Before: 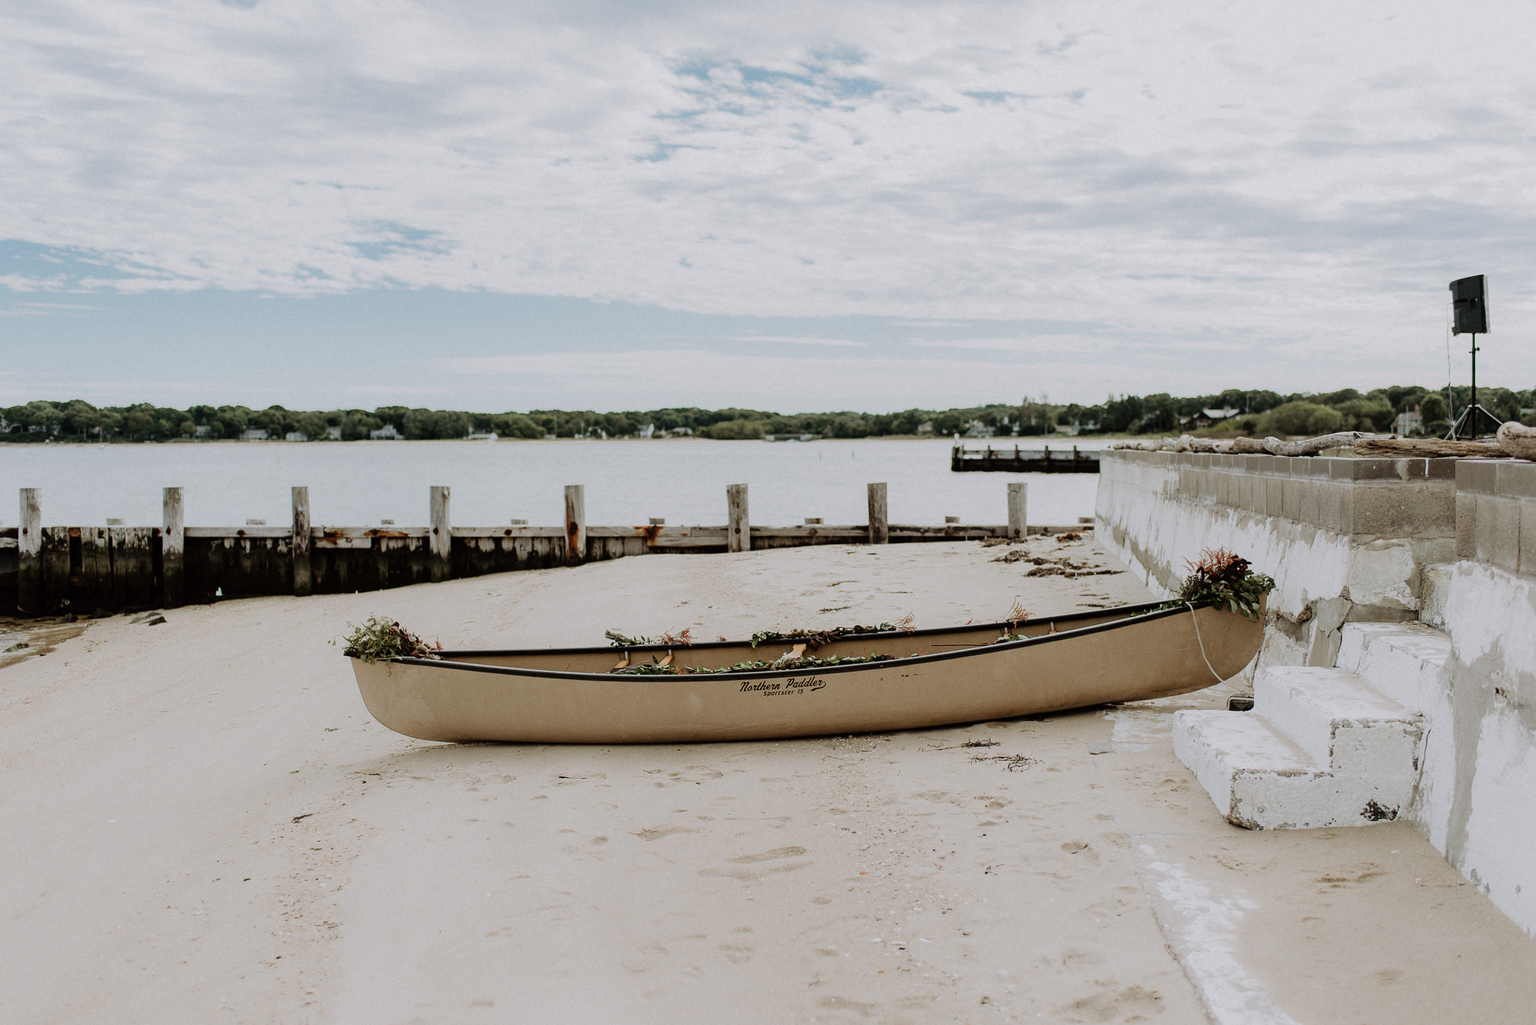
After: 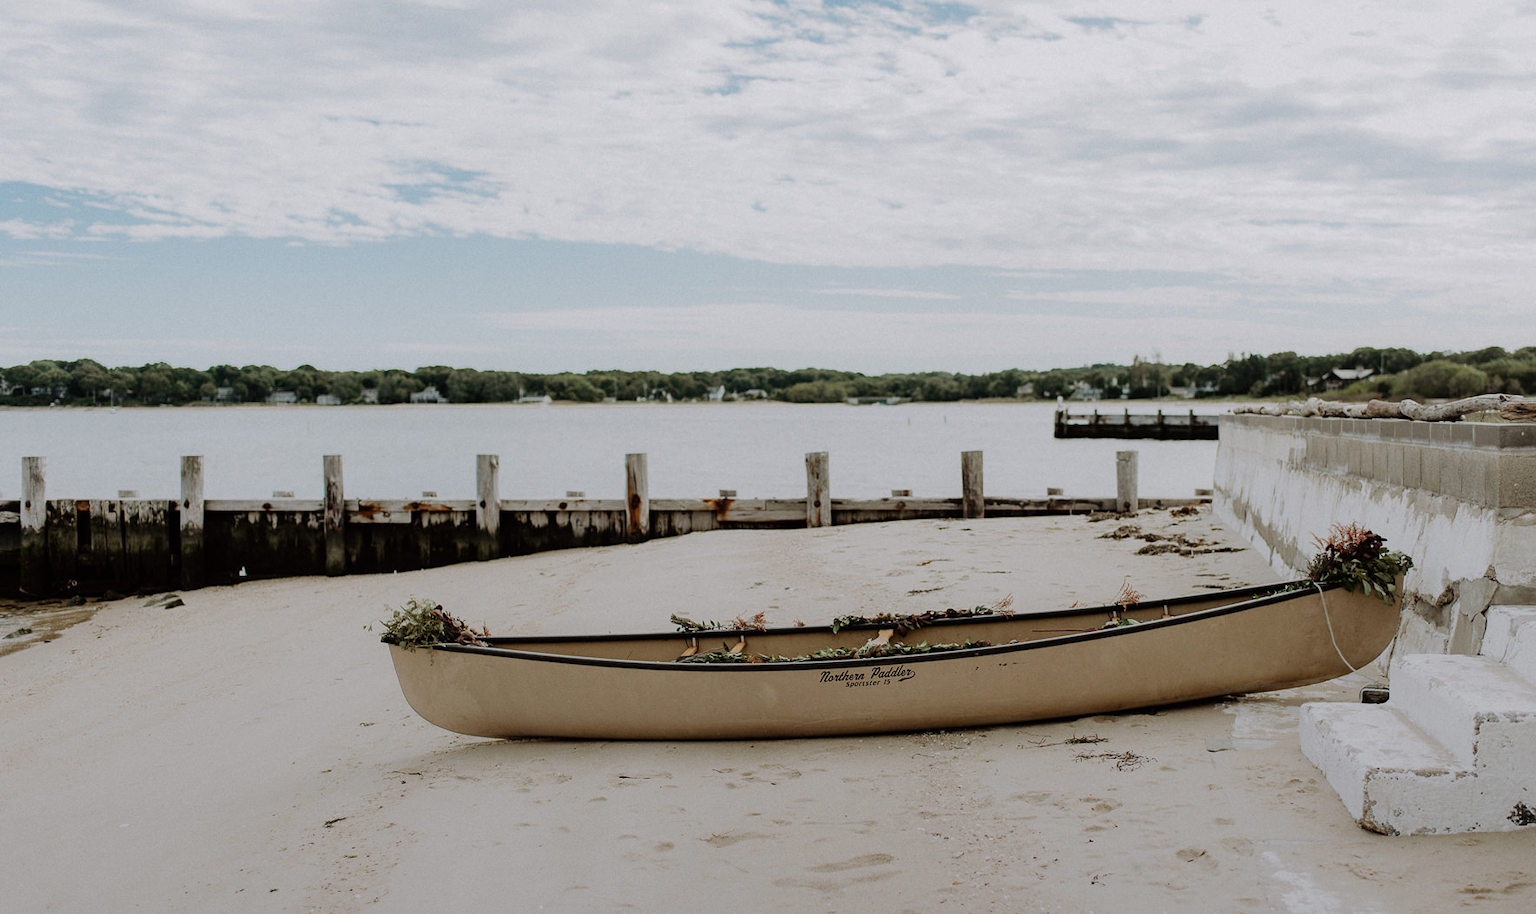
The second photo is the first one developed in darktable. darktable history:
graduated density: rotation -180°, offset 27.42
crop: top 7.49%, right 9.717%, bottom 11.943%
